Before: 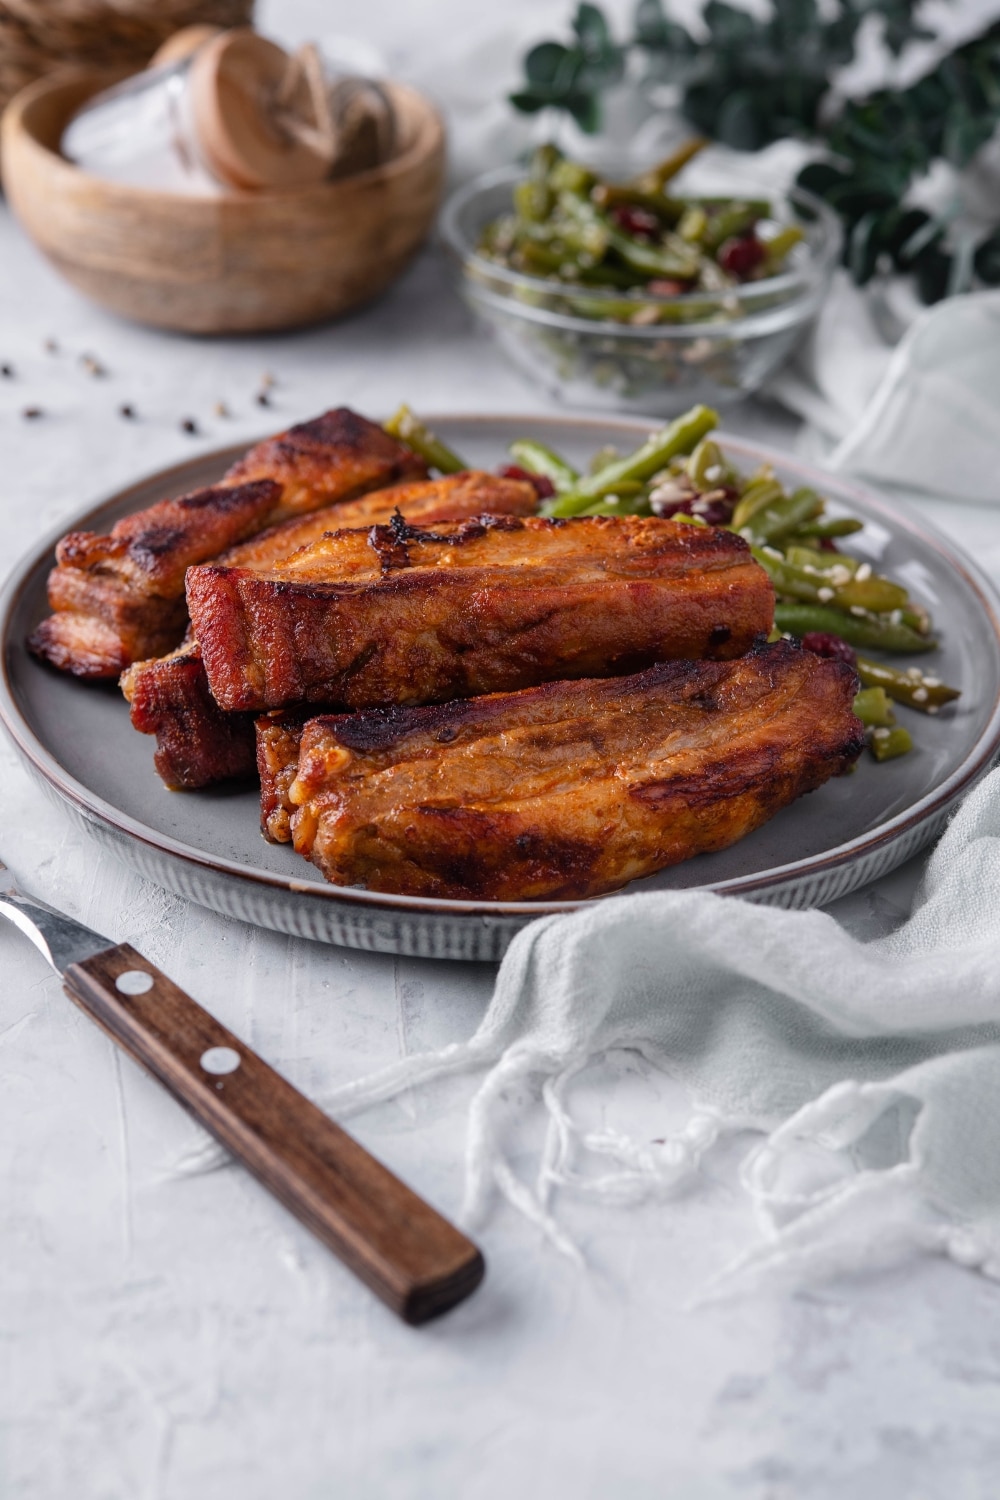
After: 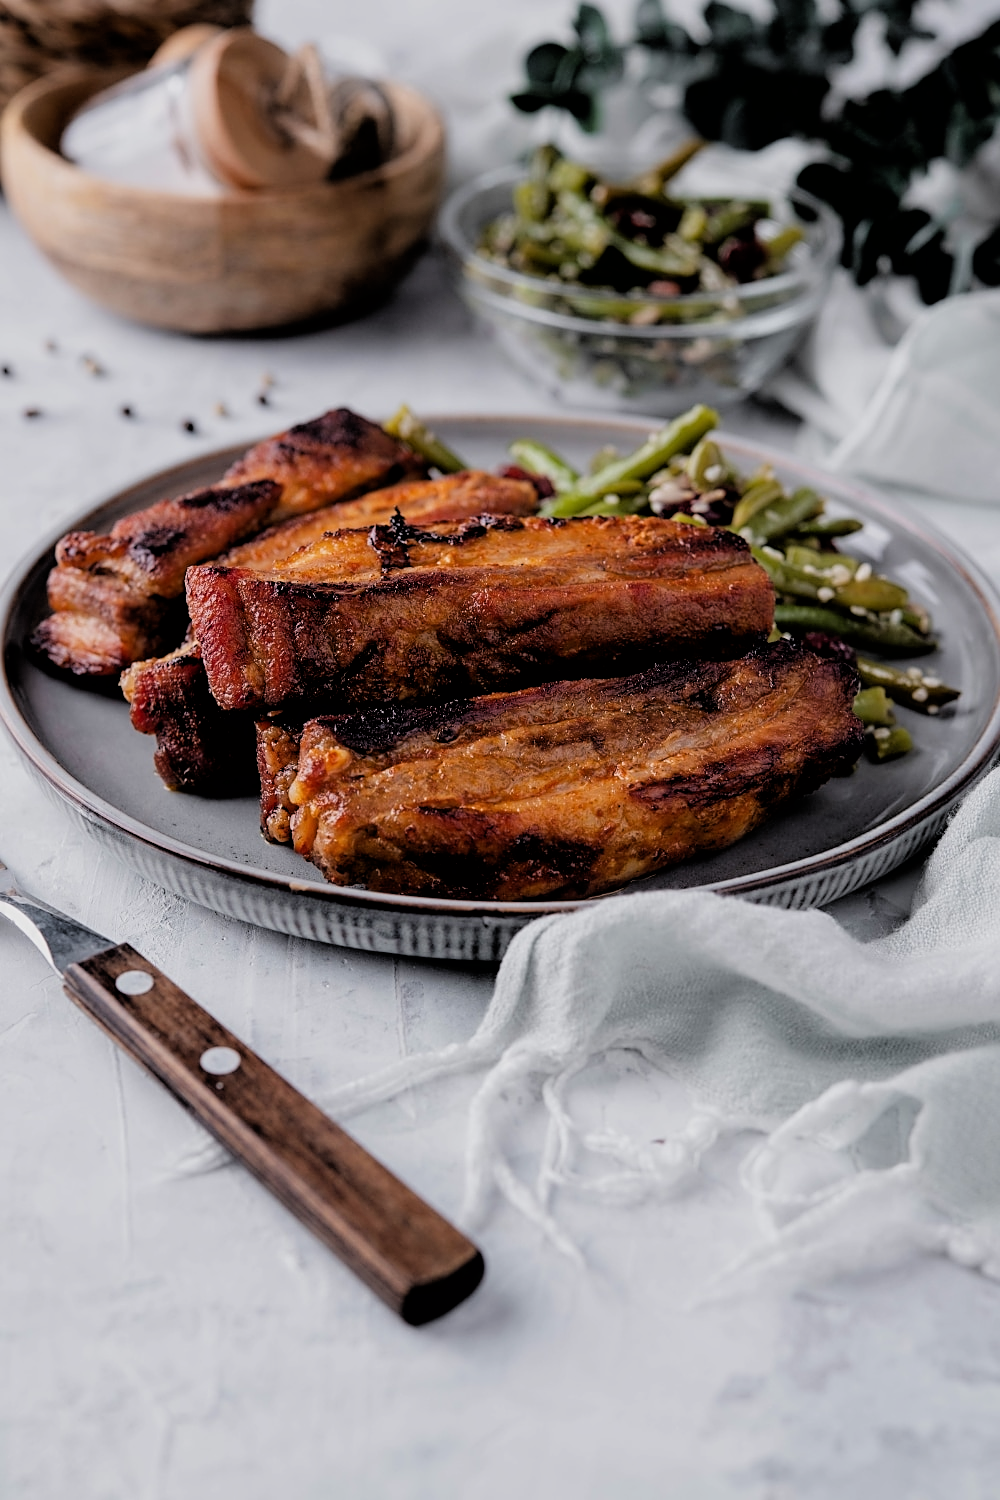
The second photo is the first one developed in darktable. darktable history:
filmic rgb: black relative exposure -3.29 EV, white relative exposure 3.46 EV, hardness 2.37, contrast 1.104
sharpen: on, module defaults
